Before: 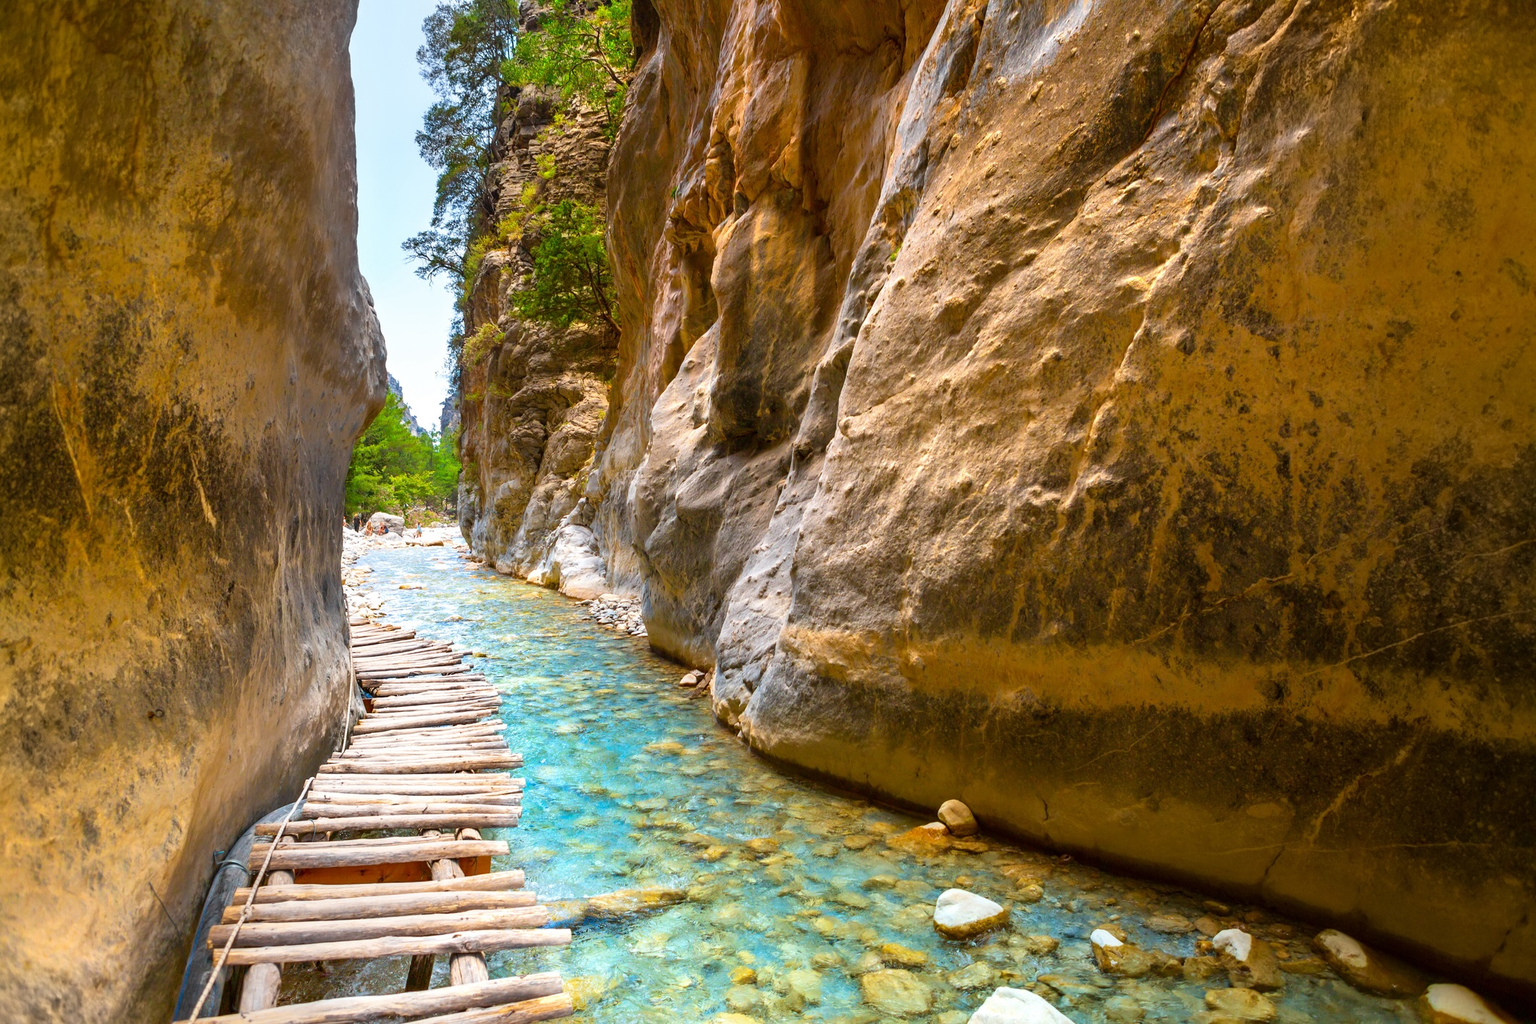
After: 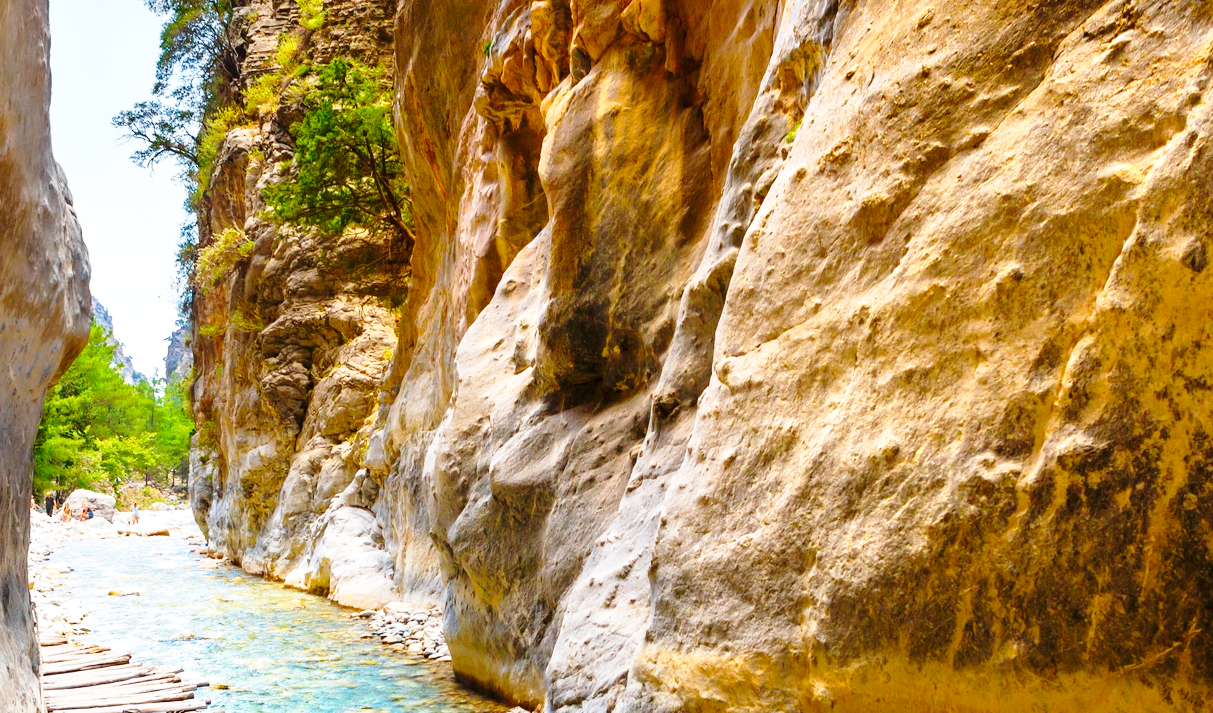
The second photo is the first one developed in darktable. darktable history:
crop: left 20.932%, top 15.471%, right 21.848%, bottom 34.081%
base curve: curves: ch0 [(0, 0) (0.028, 0.03) (0.121, 0.232) (0.46, 0.748) (0.859, 0.968) (1, 1)], preserve colors none
